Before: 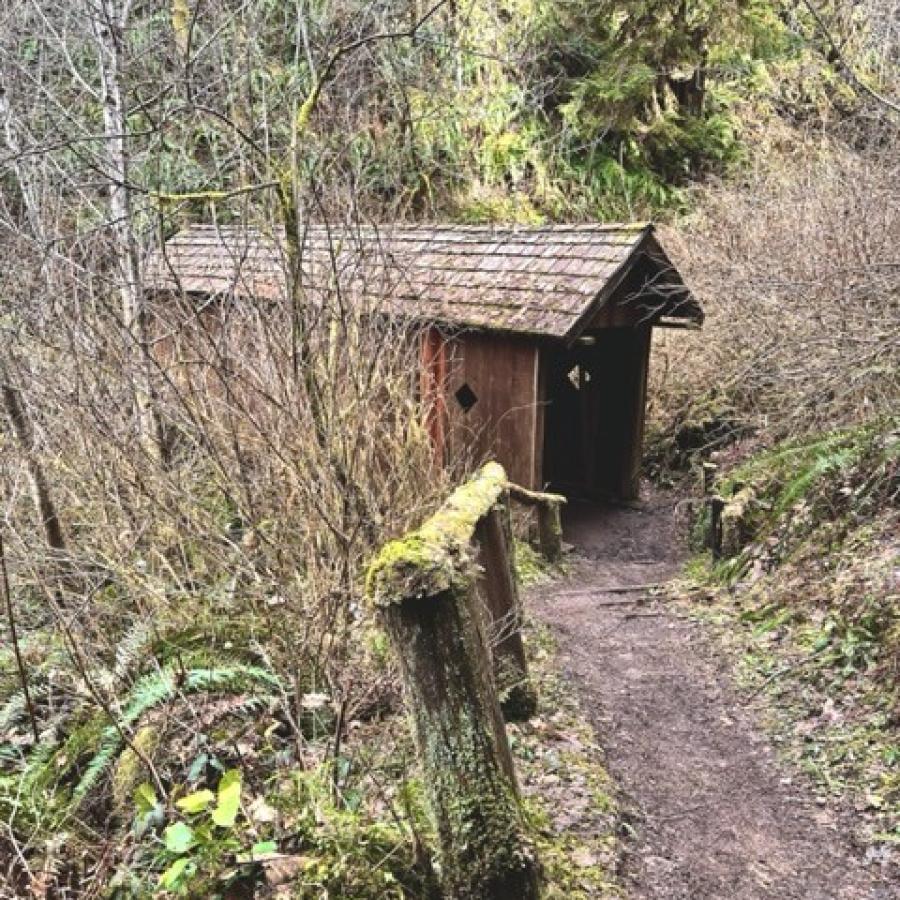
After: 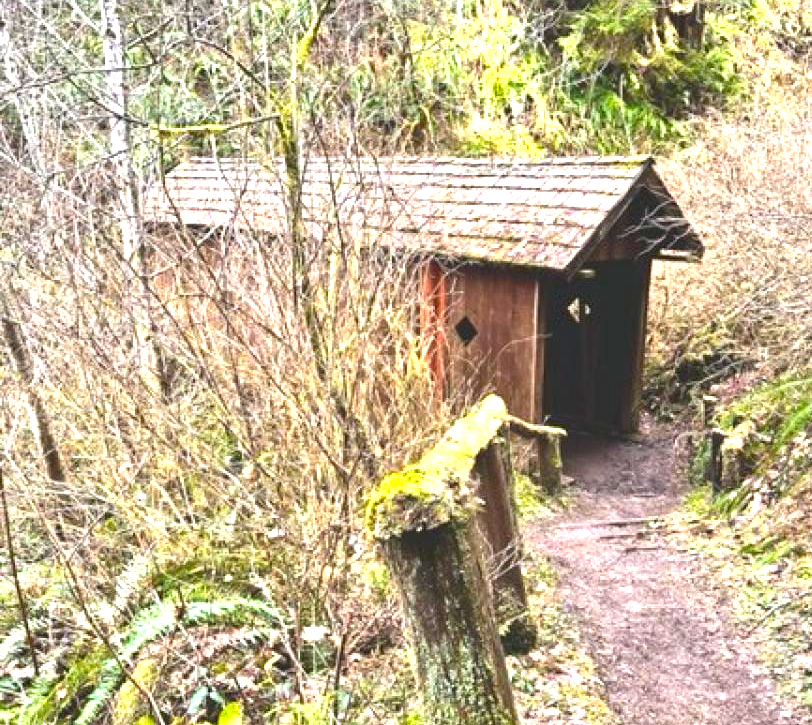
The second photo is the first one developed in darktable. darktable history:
exposure: black level correction 0, exposure 1.1 EV, compensate exposure bias true, compensate highlight preservation false
crop: top 7.49%, right 9.717%, bottom 11.943%
color balance rgb: perceptual saturation grading › global saturation 25%, global vibrance 20%
